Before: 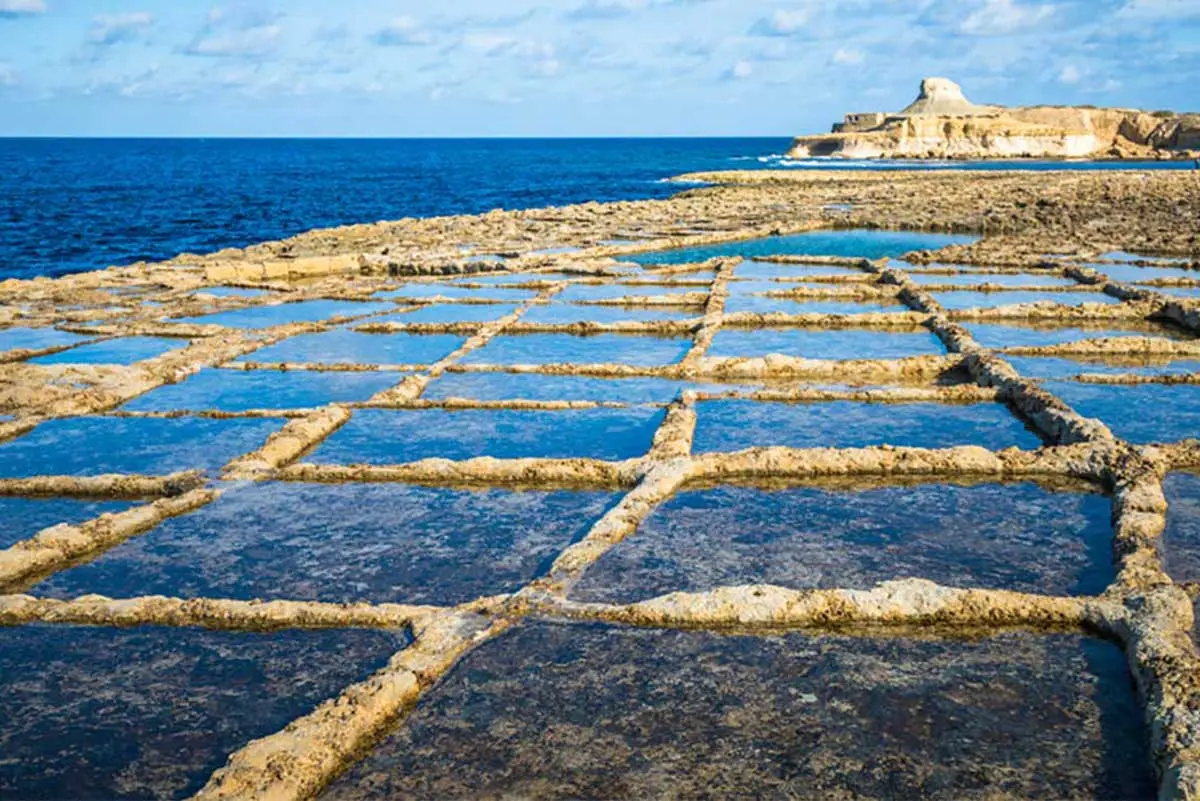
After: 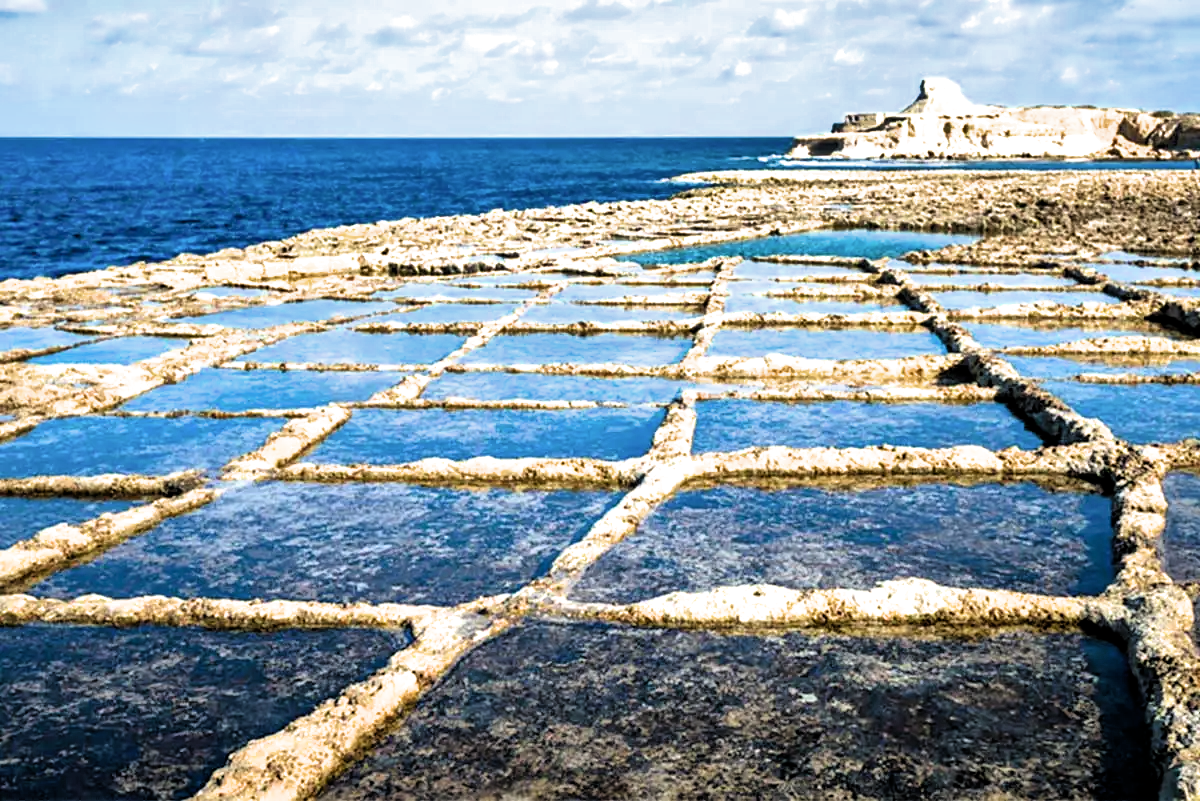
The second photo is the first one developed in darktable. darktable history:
exposure: black level correction 0, exposure 0.498 EV, compensate highlight preservation false
shadows and highlights: shadows 33.43, highlights -47.78, compress 49.93%, highlights color adjustment 0.244%, soften with gaussian
filmic rgb: black relative exposure -5.59 EV, white relative exposure 2.51 EV, target black luminance 0%, hardness 4.5, latitude 67.2%, contrast 1.458, shadows ↔ highlights balance -3.63%, color science v6 (2022)
